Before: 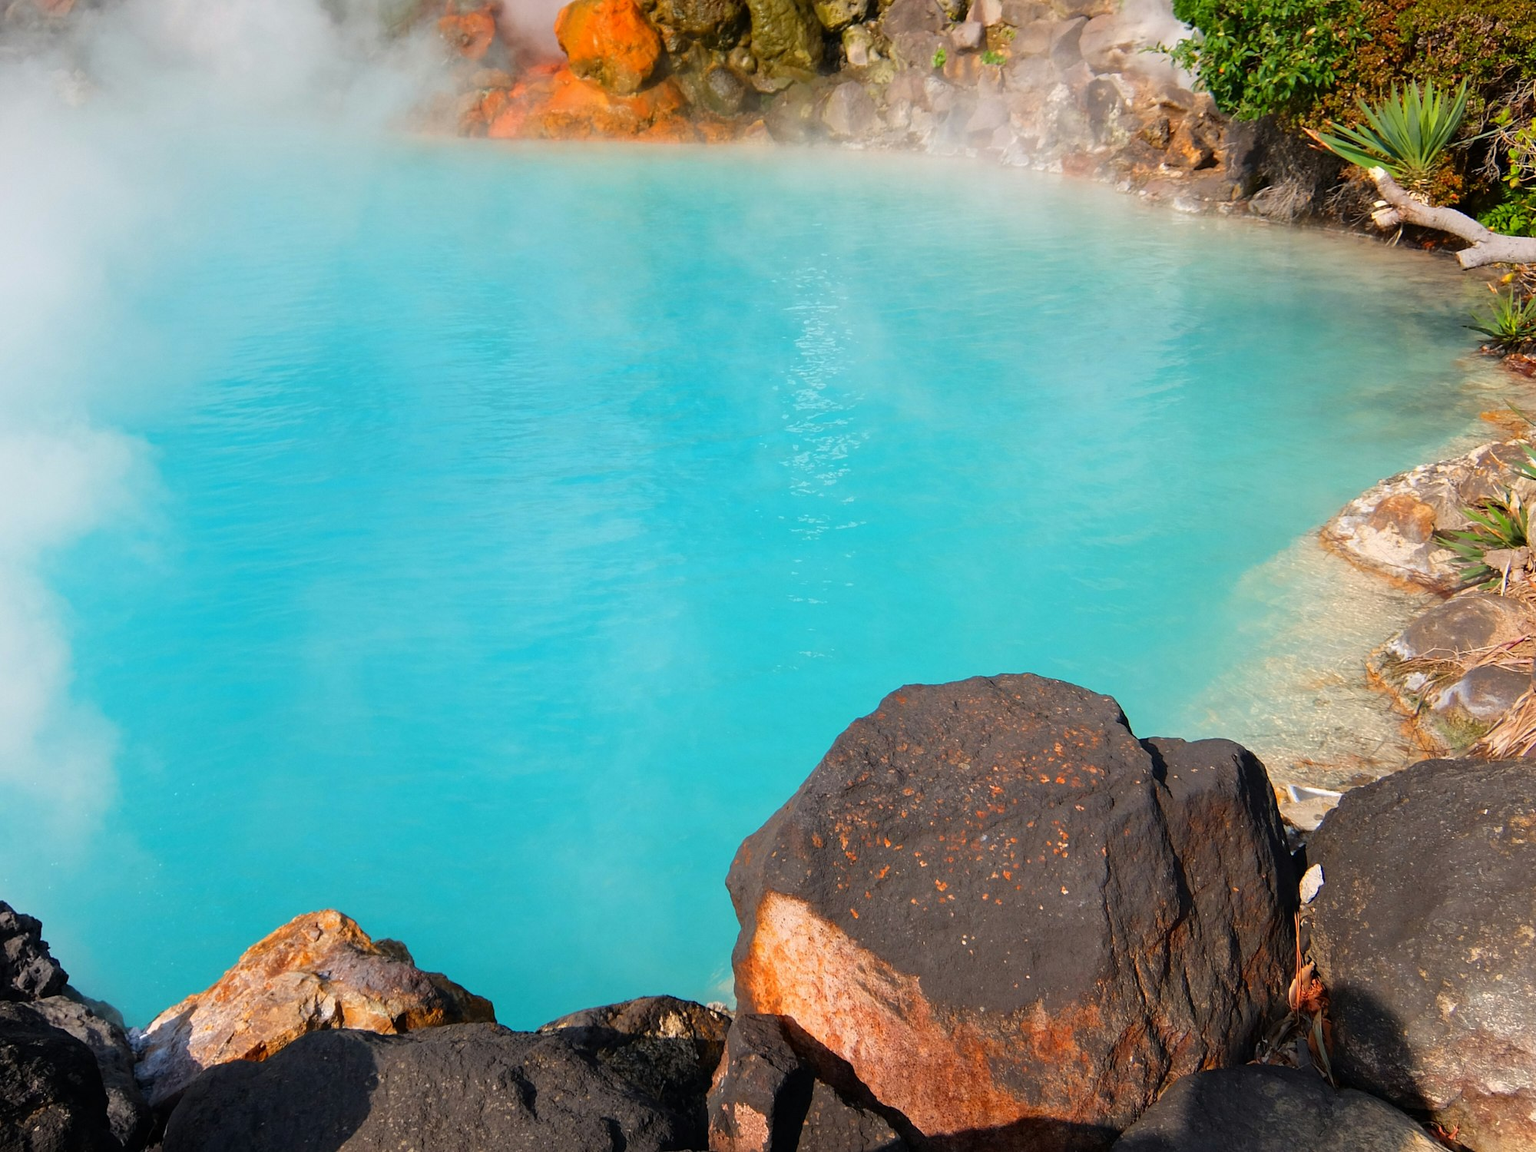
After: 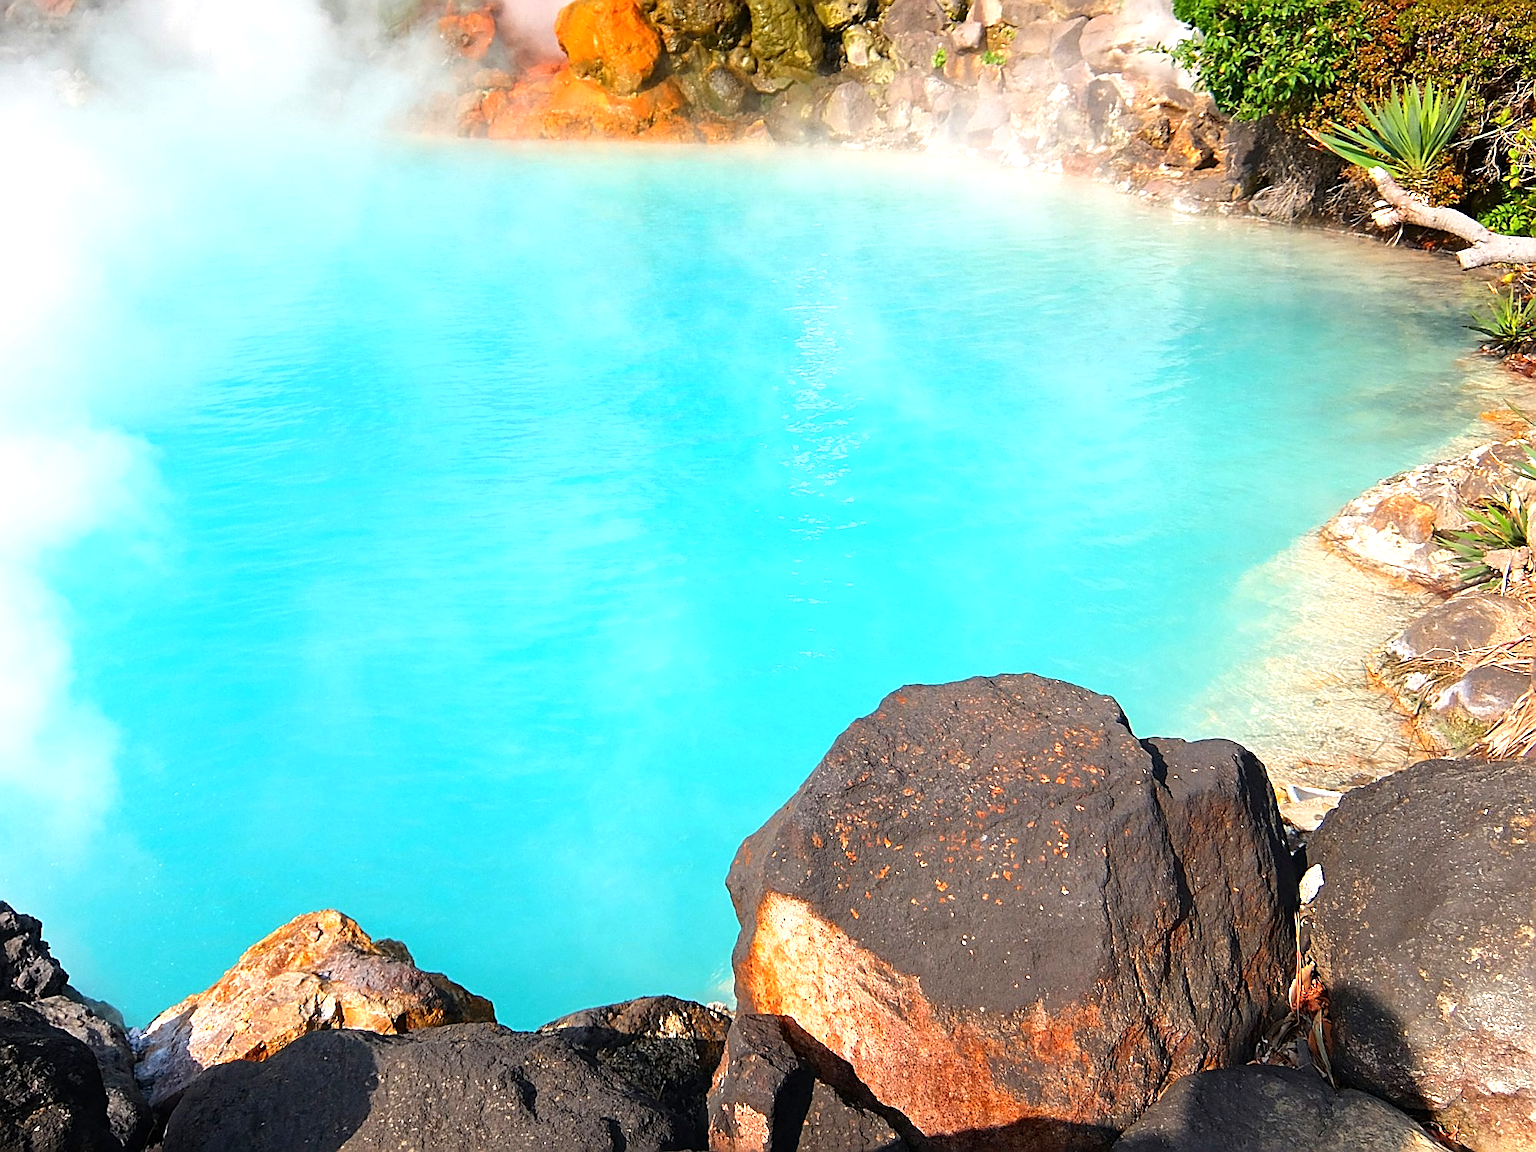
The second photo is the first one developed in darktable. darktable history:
exposure: exposure 0.783 EV, compensate exposure bias true, compensate highlight preservation false
sharpen: amount 0.995
